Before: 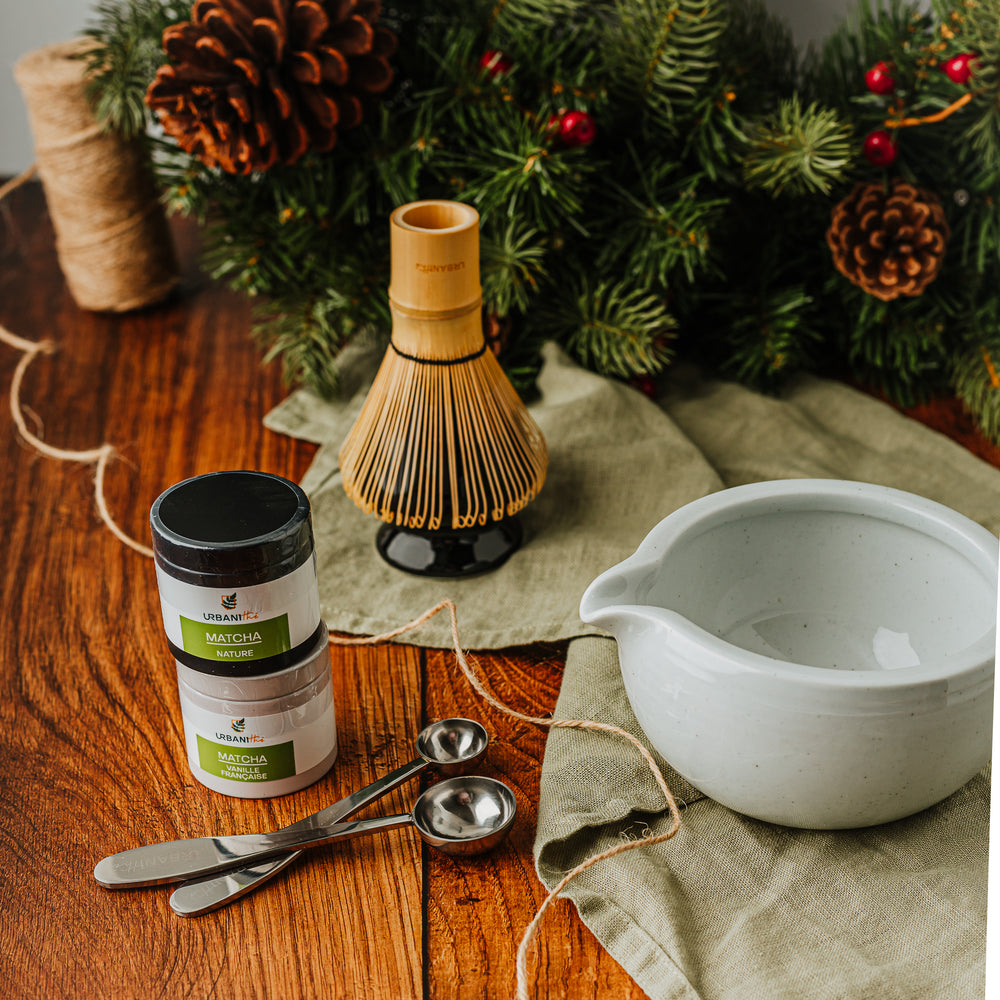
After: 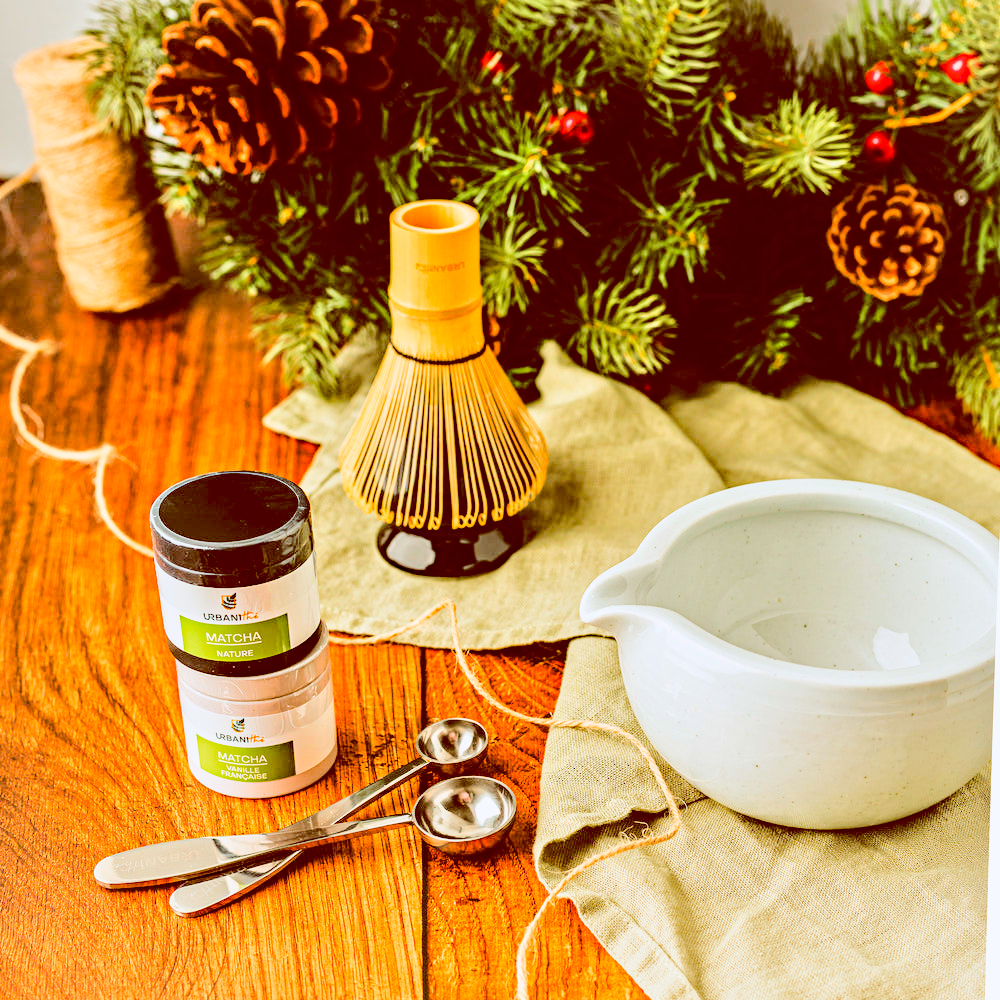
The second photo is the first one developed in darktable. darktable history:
haze removal: compatibility mode true, adaptive false
color balance: lift [1, 1.011, 0.999, 0.989], gamma [1.109, 1.045, 1.039, 0.955], gain [0.917, 0.936, 0.952, 1.064], contrast 2.32%, contrast fulcrum 19%, output saturation 101%
tone equalizer: -7 EV 0.15 EV, -6 EV 0.6 EV, -5 EV 1.15 EV, -4 EV 1.33 EV, -3 EV 1.15 EV, -2 EV 0.6 EV, -1 EV 0.15 EV, mask exposure compensation -0.5 EV
base curve: curves: ch0 [(0, 0) (0.025, 0.046) (0.112, 0.277) (0.467, 0.74) (0.814, 0.929) (1, 0.942)]
